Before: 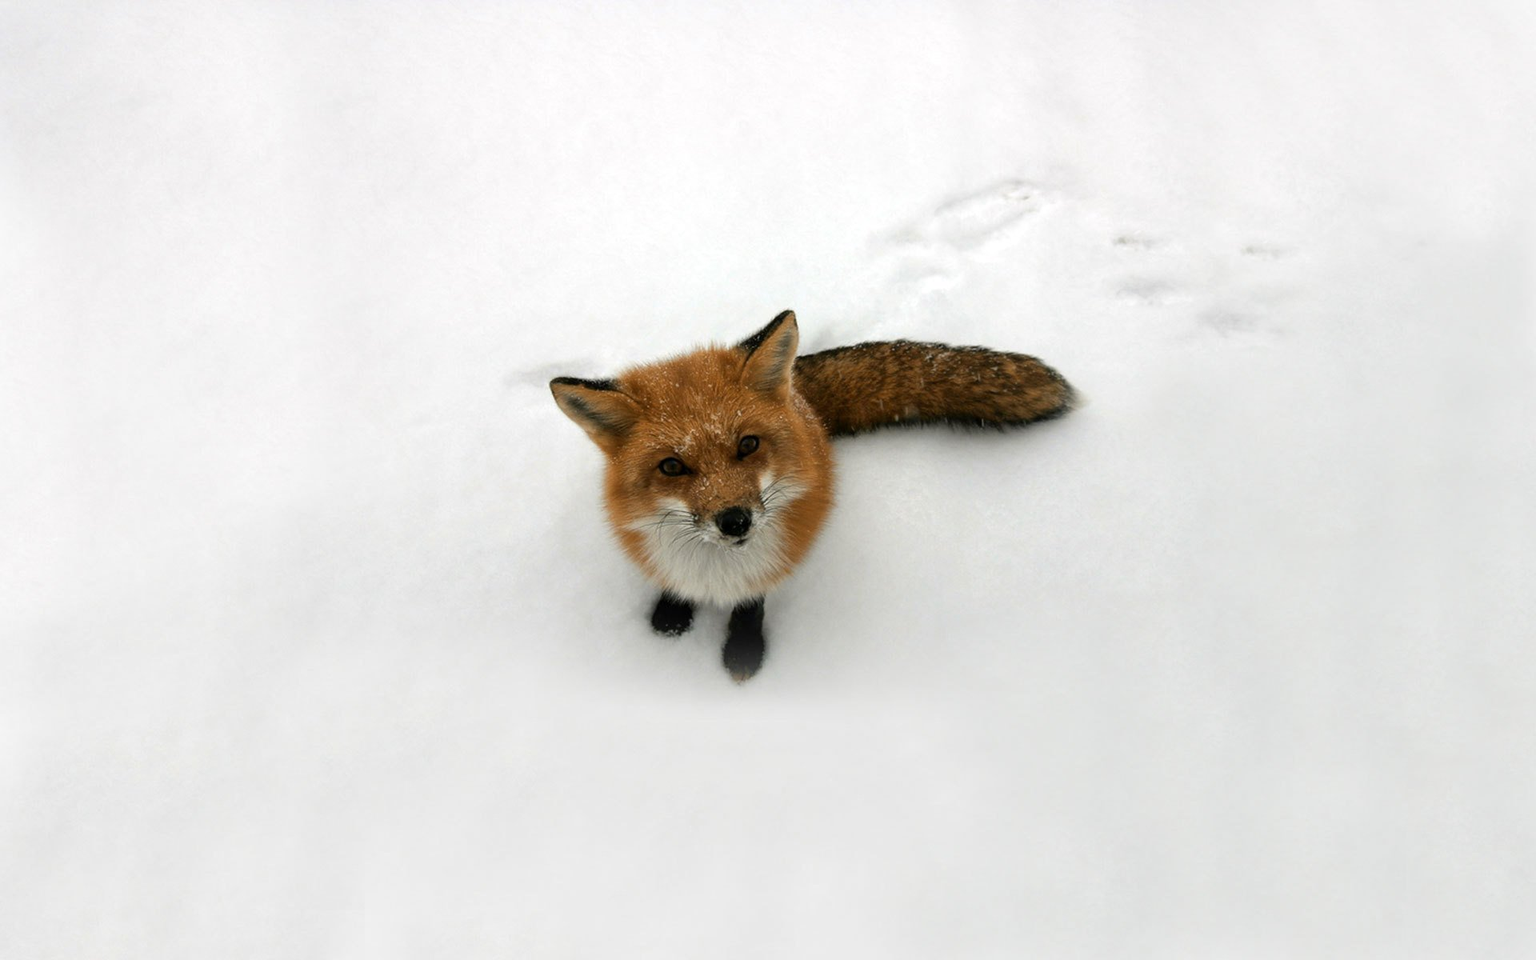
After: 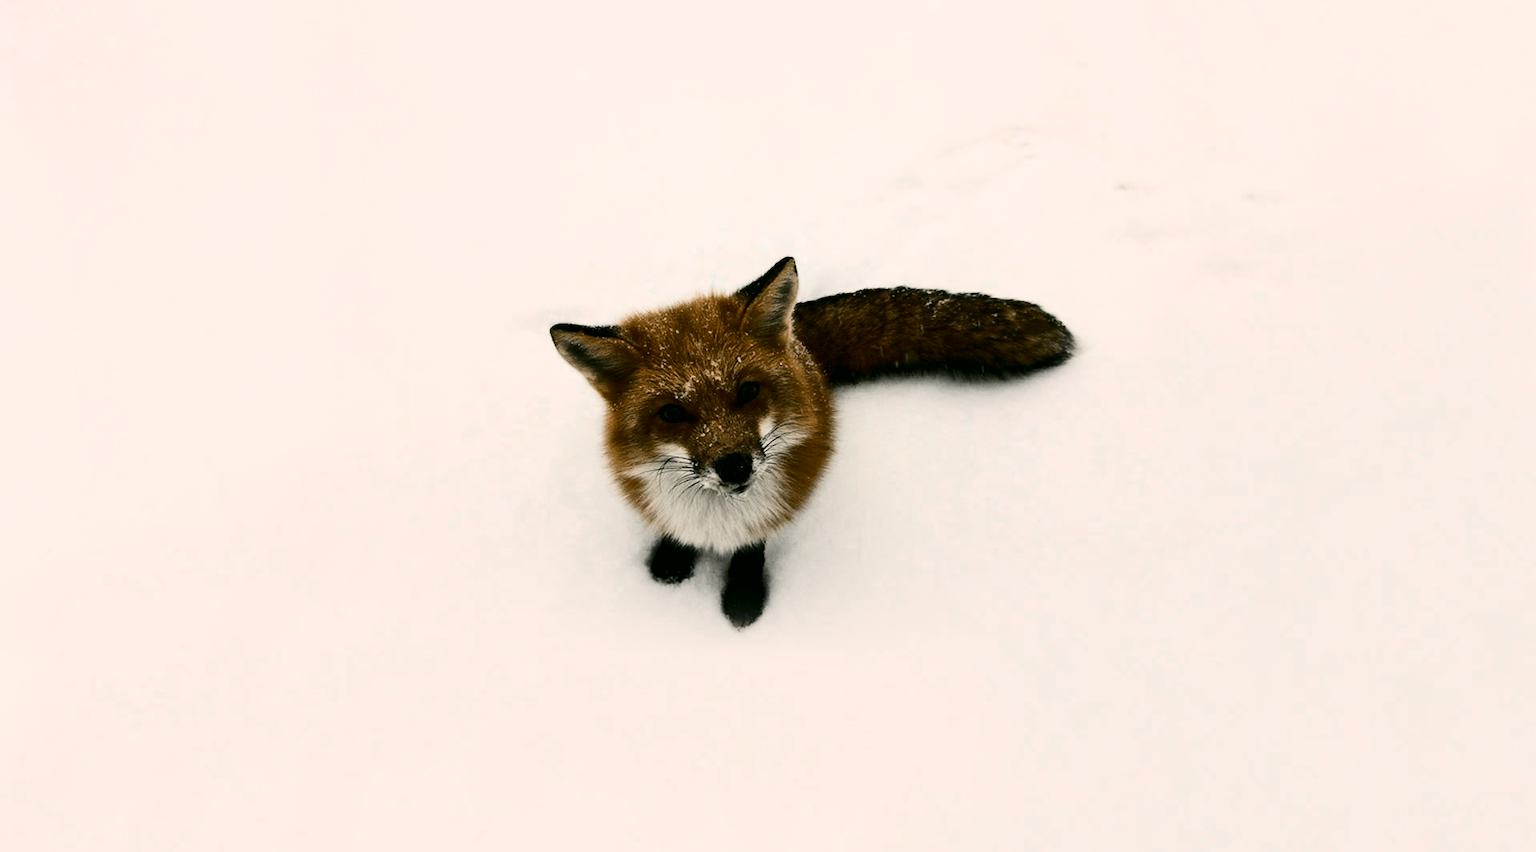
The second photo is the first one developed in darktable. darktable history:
color correction: highlights a* 4.02, highlights b* 4.98, shadows a* -7.55, shadows b* 4.98
haze removal: compatibility mode true, adaptive false
filmic rgb: black relative exposure -11.35 EV, white relative exposure 3.22 EV, hardness 6.76, color science v6 (2022)
contrast brightness saturation: contrast 0.5, saturation -0.1
crop and rotate: top 5.609%, bottom 5.609%
color zones: curves: ch0 [(0, 0.48) (0.209, 0.398) (0.305, 0.332) (0.429, 0.493) (0.571, 0.5) (0.714, 0.5) (0.857, 0.5) (1, 0.48)]; ch1 [(0, 0.736) (0.143, 0.625) (0.225, 0.371) (0.429, 0.256) (0.571, 0.241) (0.714, 0.213) (0.857, 0.48) (1, 0.736)]; ch2 [(0, 0.448) (0.143, 0.498) (0.286, 0.5) (0.429, 0.5) (0.571, 0.5) (0.714, 0.5) (0.857, 0.5) (1, 0.448)]
